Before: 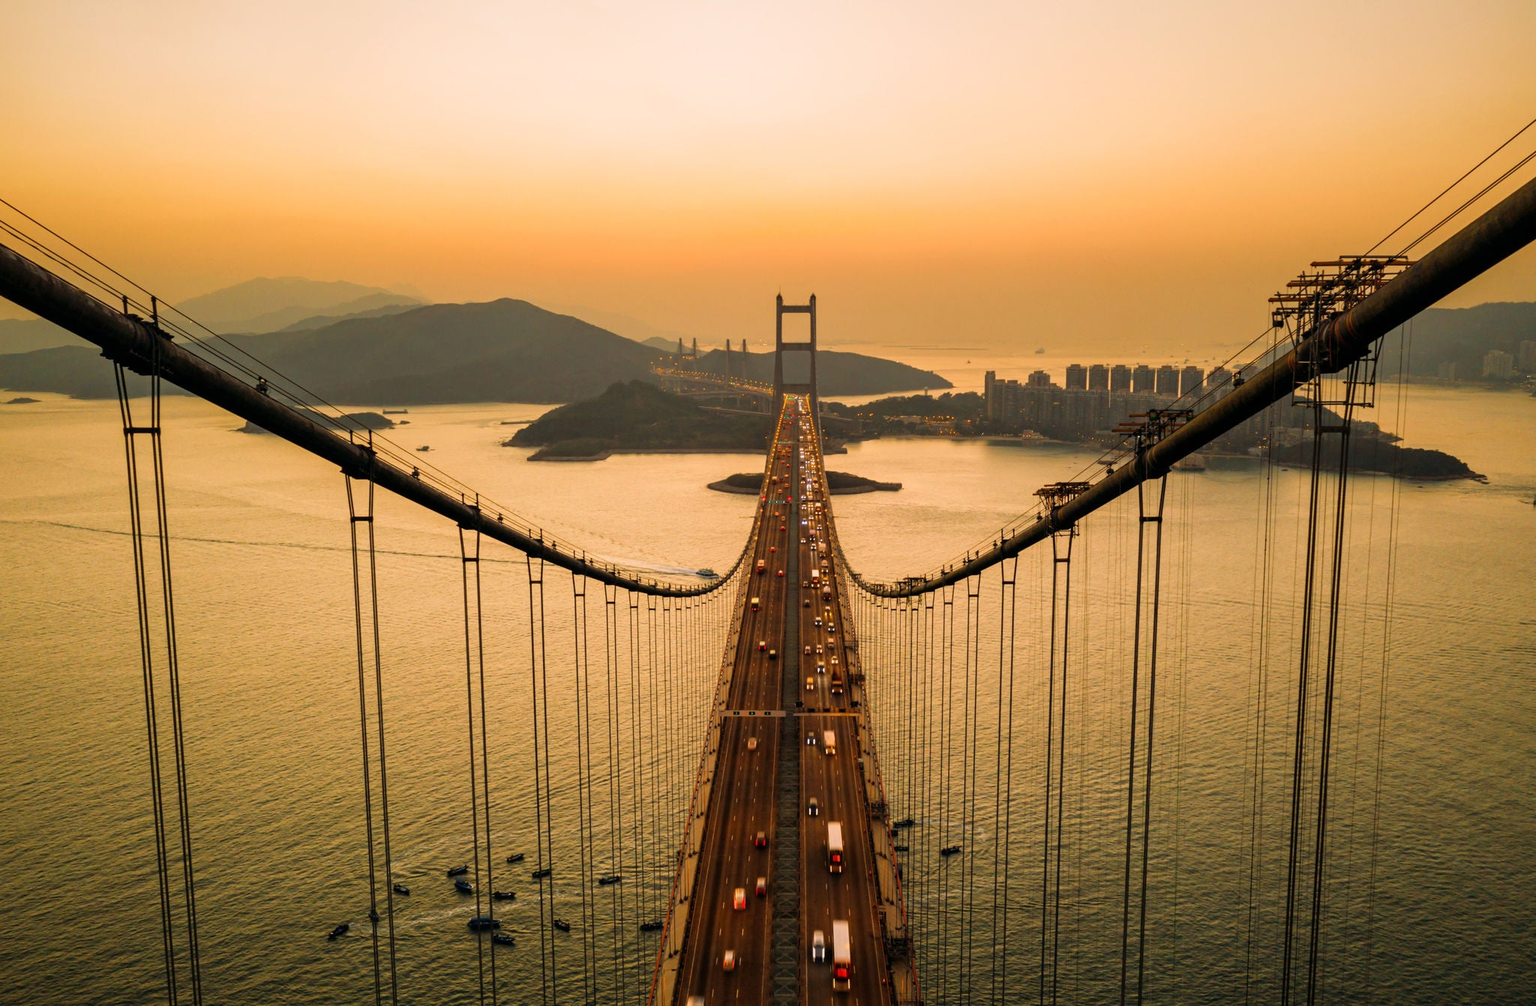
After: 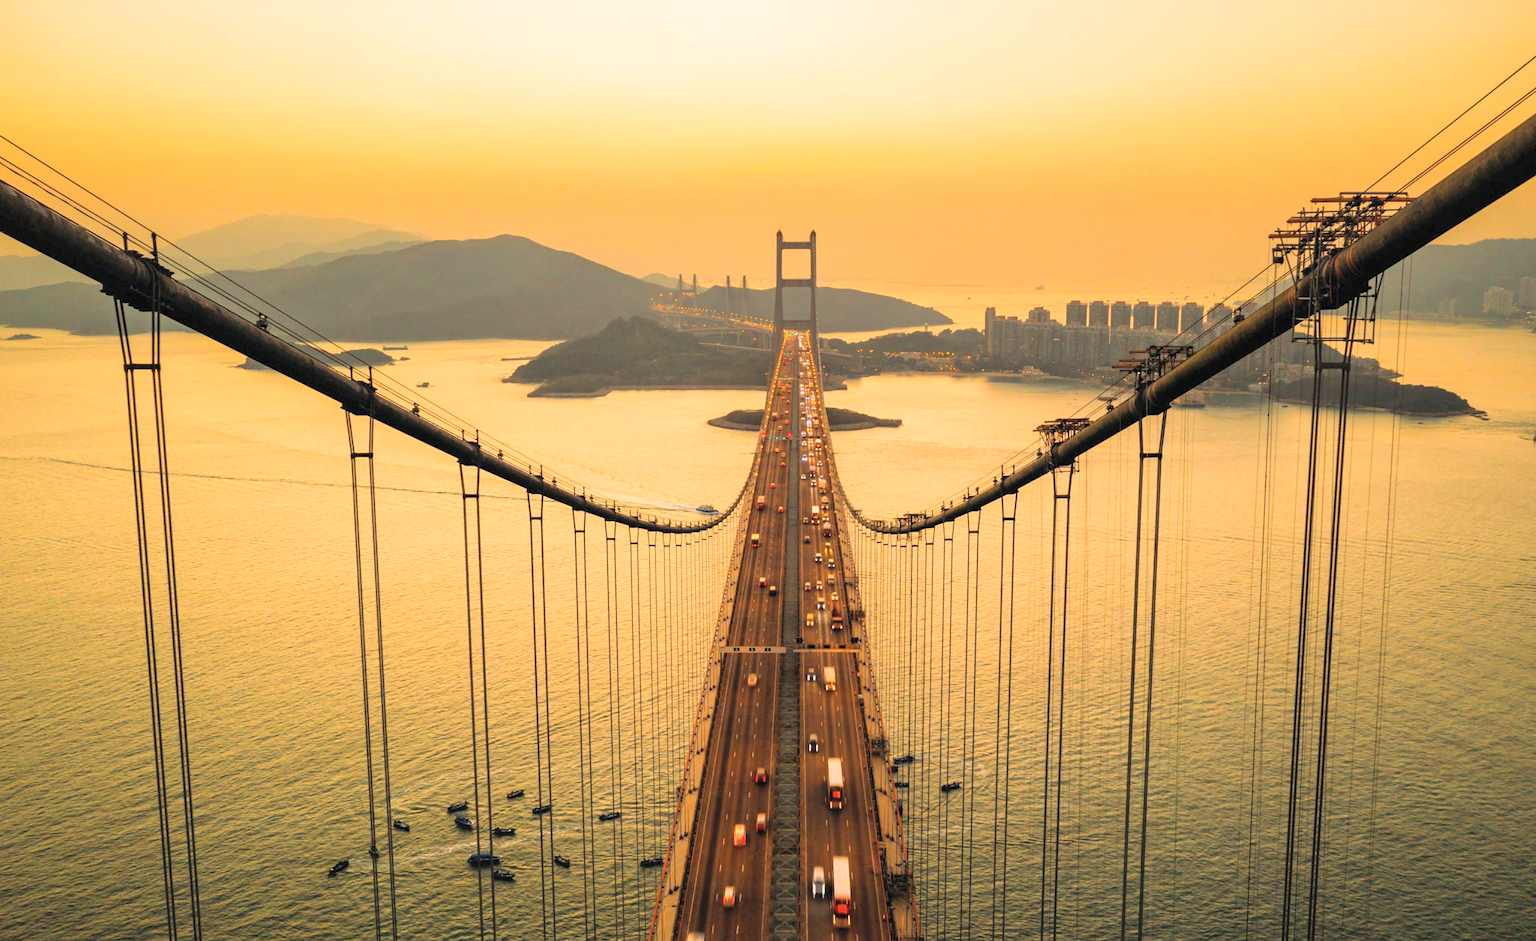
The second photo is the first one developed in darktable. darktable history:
crop and rotate: top 6.393%
exposure: black level correction 0, exposure 0.199 EV, compensate highlight preservation false
contrast brightness saturation: contrast 0.102, brightness 0.316, saturation 0.14
